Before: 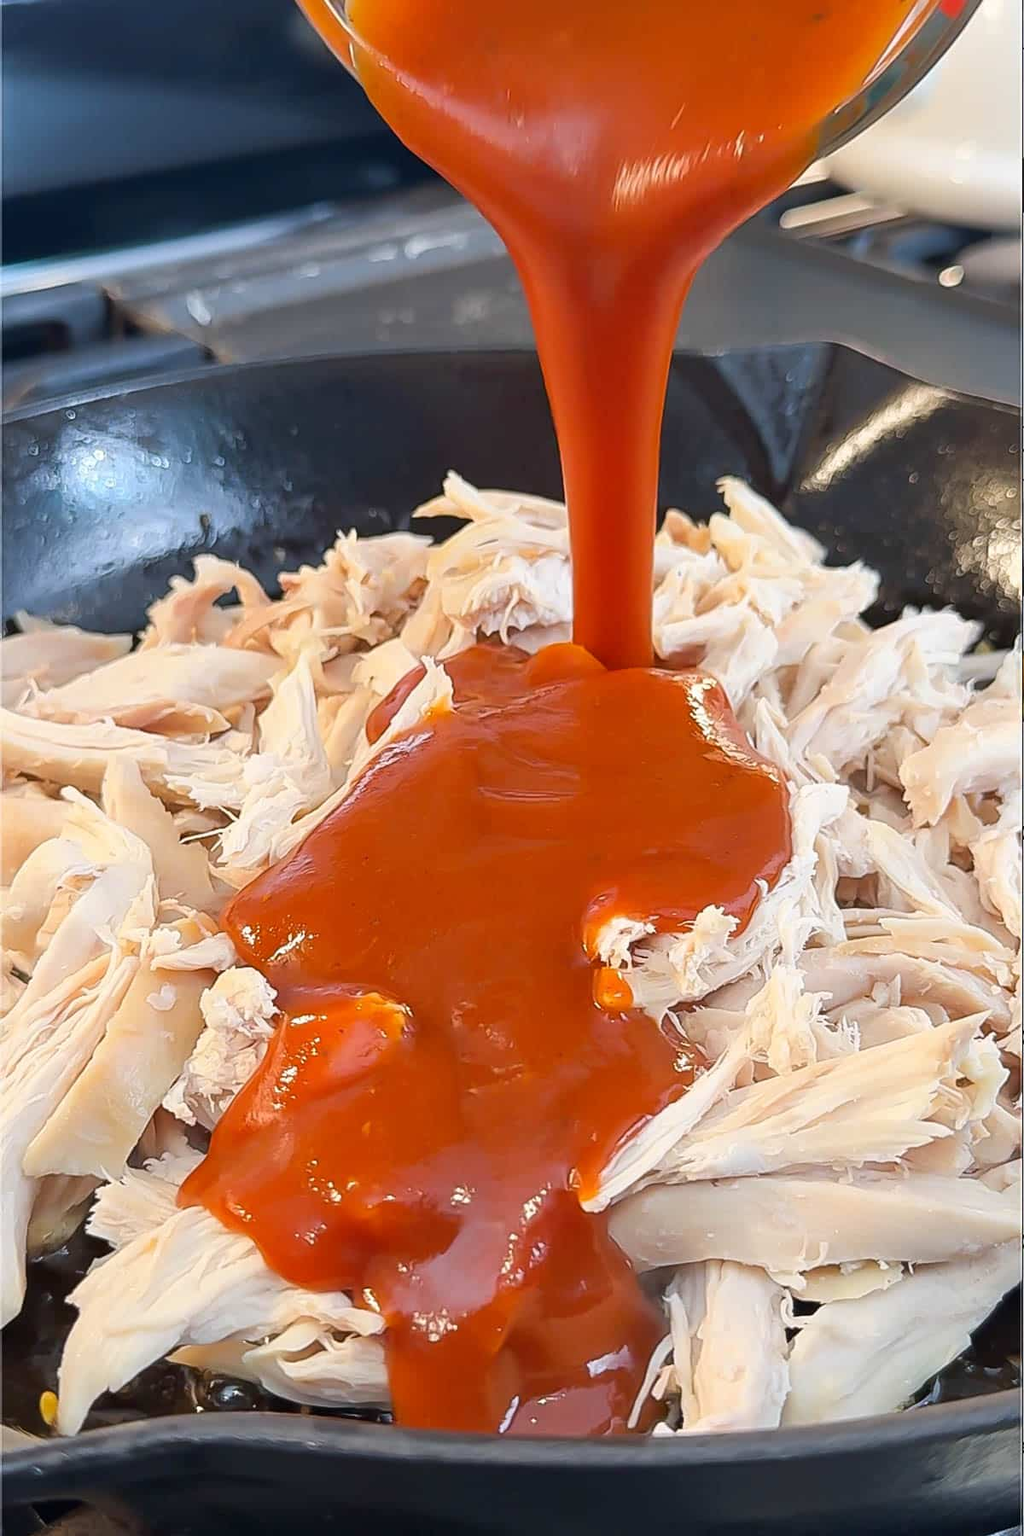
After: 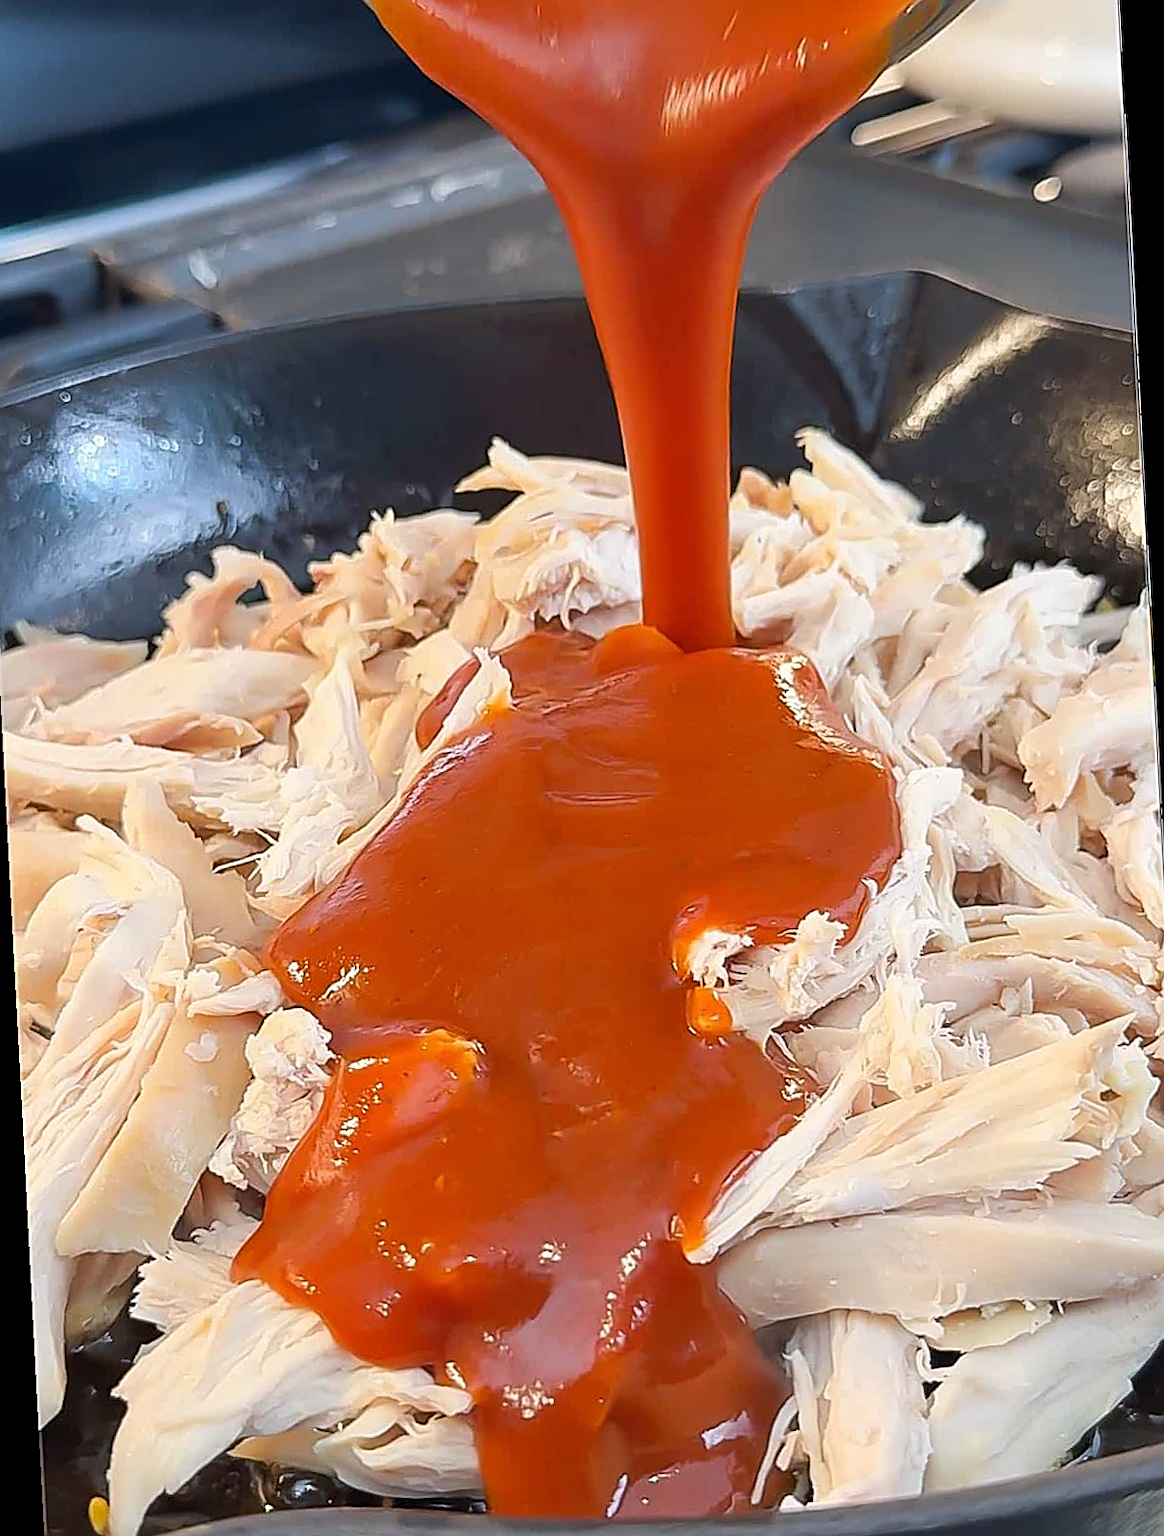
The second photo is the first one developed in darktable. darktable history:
rotate and perspective: rotation -3°, crop left 0.031, crop right 0.968, crop top 0.07, crop bottom 0.93
sharpen: on, module defaults
